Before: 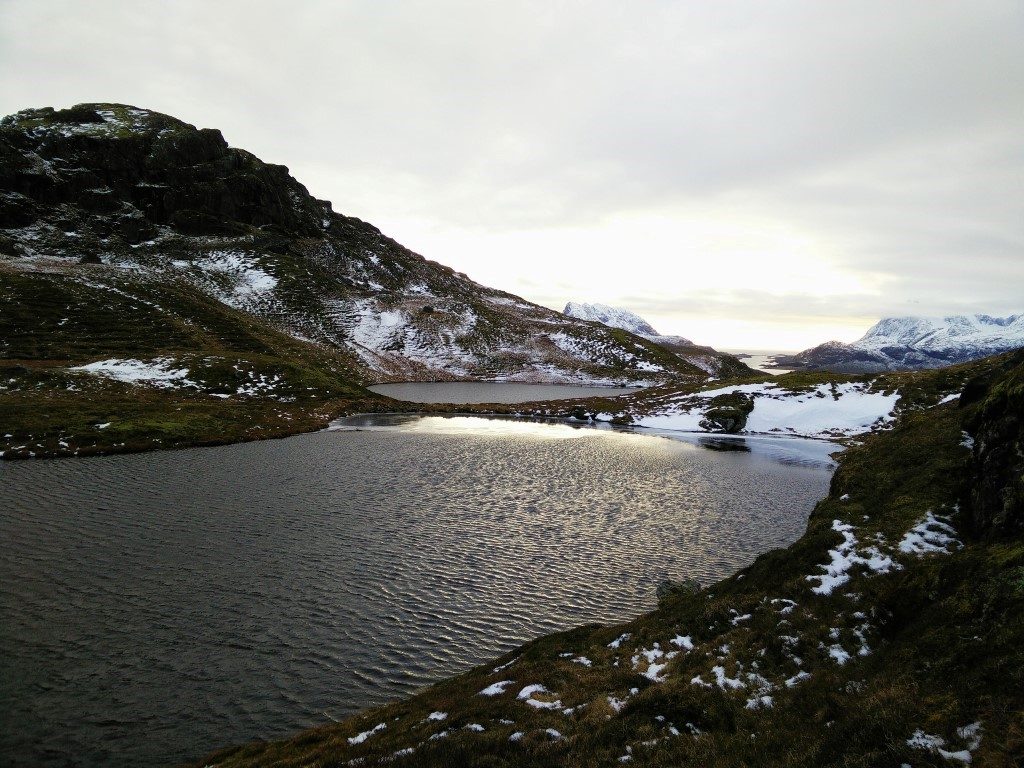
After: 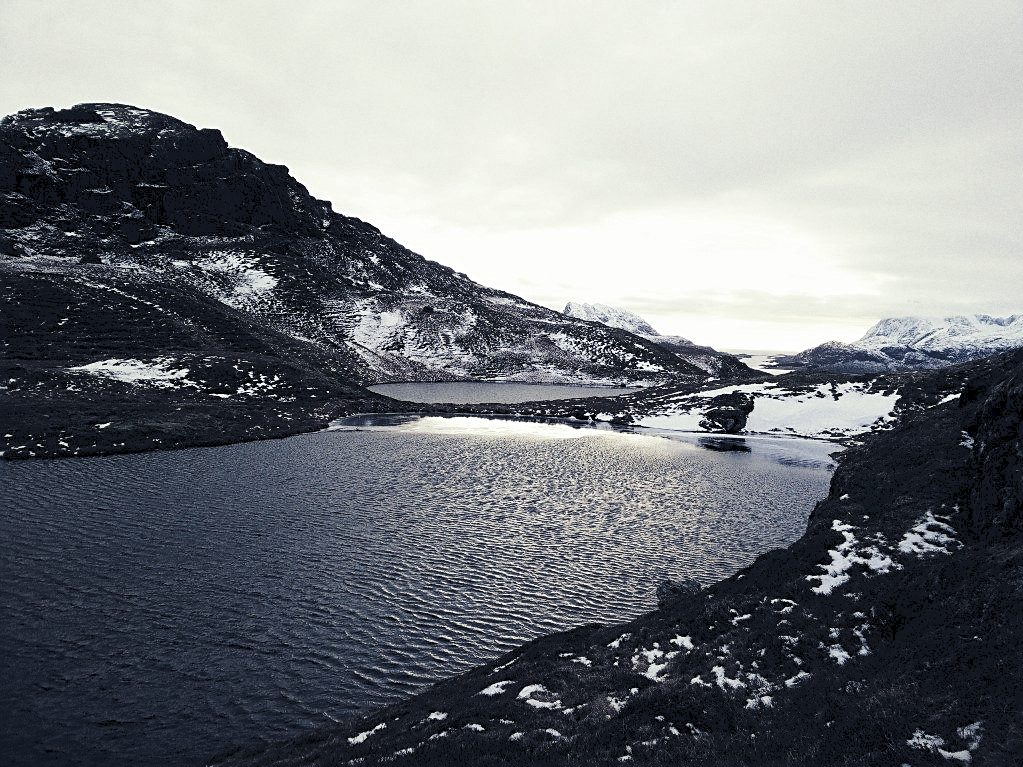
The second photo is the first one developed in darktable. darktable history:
color correction: saturation 0.57
split-toning: shadows › hue 230.4°
grain: coarseness 0.09 ISO
sharpen: on, module defaults
tone curve: curves: ch0 [(0, 0) (0.003, 0.09) (0.011, 0.095) (0.025, 0.097) (0.044, 0.108) (0.069, 0.117) (0.1, 0.129) (0.136, 0.151) (0.177, 0.185) (0.224, 0.229) (0.277, 0.299) (0.335, 0.379) (0.399, 0.469) (0.468, 0.55) (0.543, 0.629) (0.623, 0.702) (0.709, 0.775) (0.801, 0.85) (0.898, 0.91) (1, 1)], preserve colors none
exposure: black level correction 0.001, exposure 0.014 EV, compensate highlight preservation false
